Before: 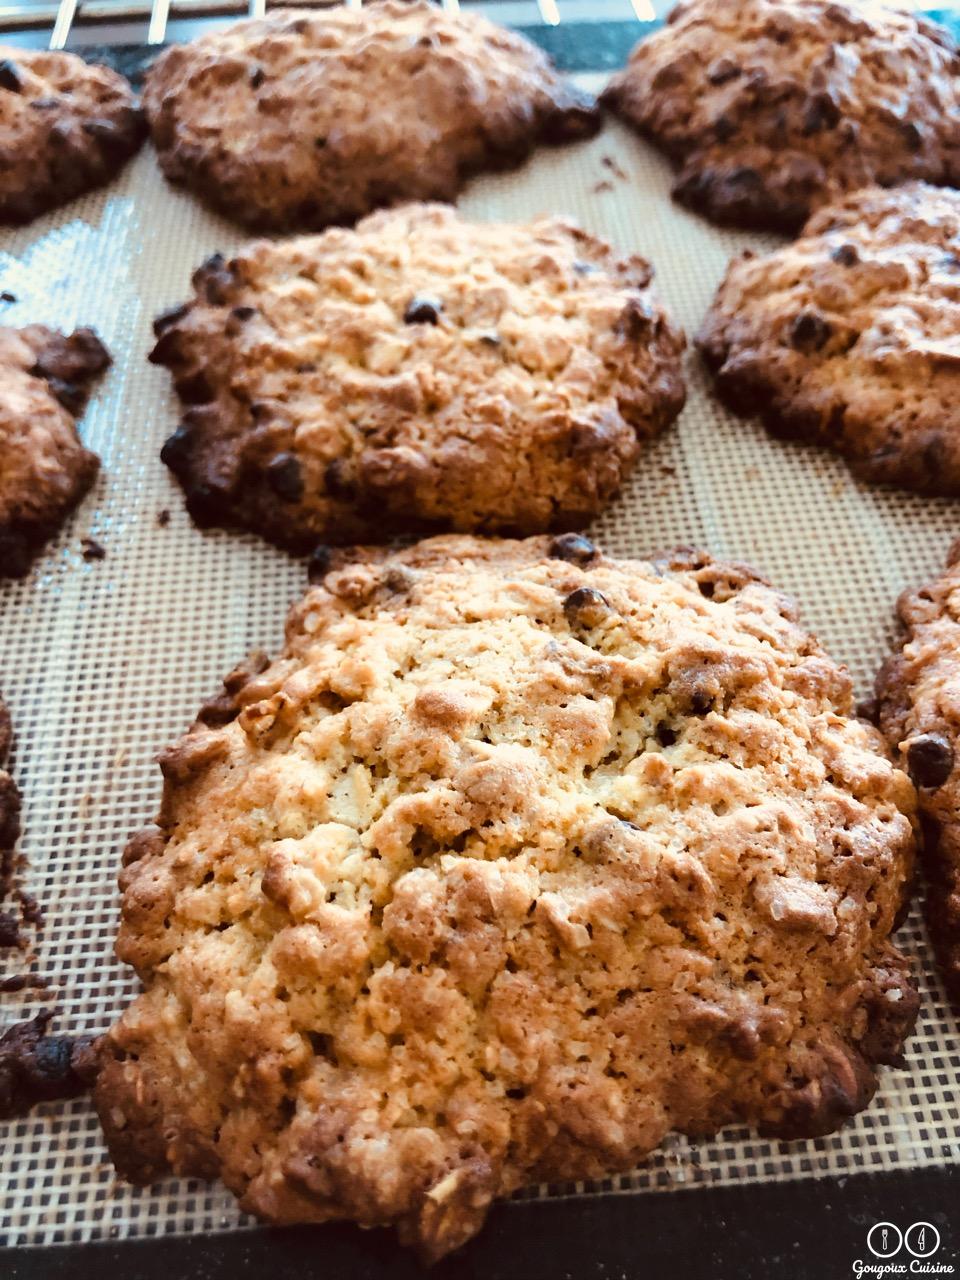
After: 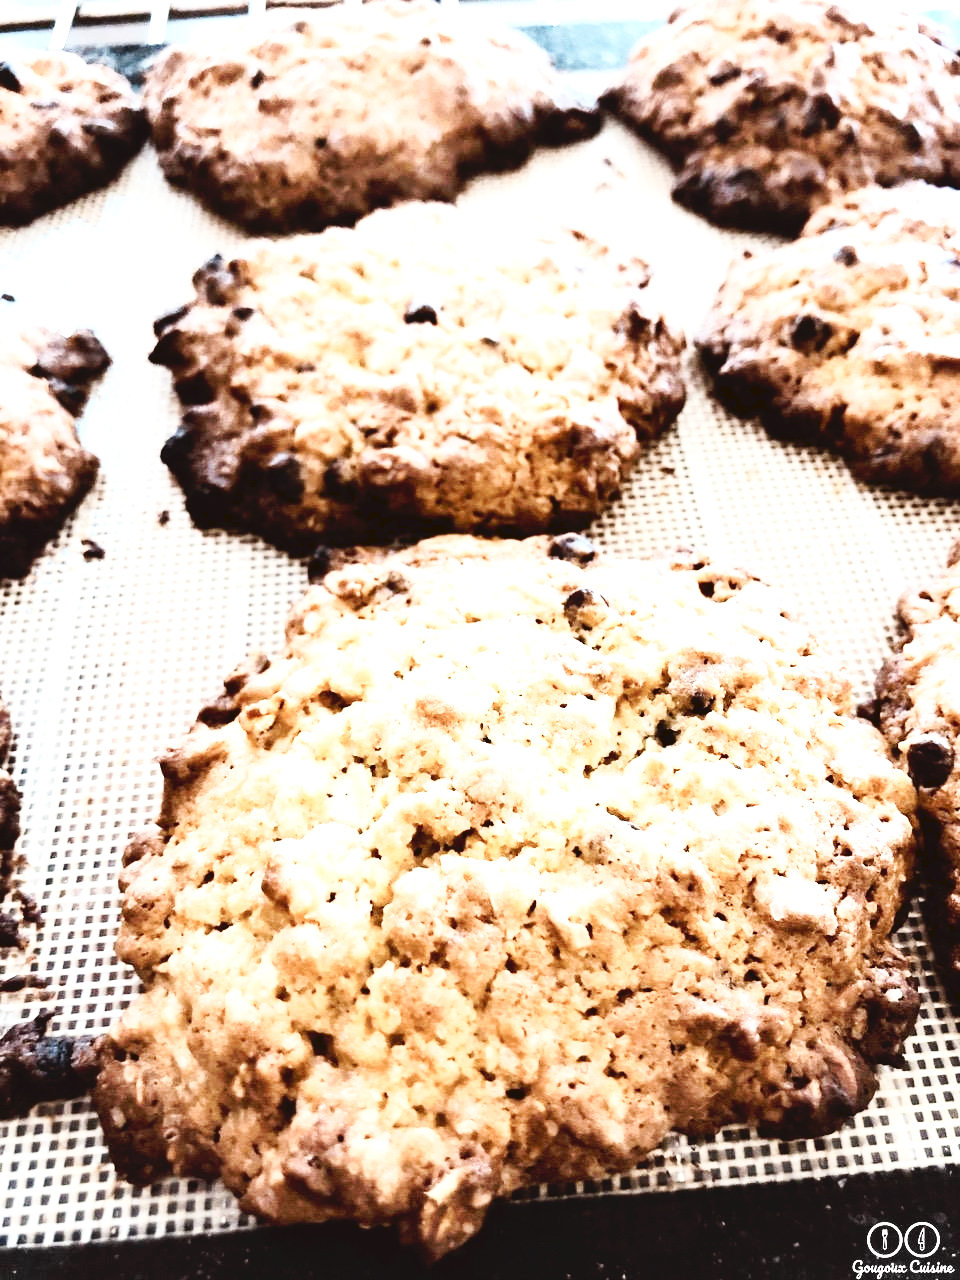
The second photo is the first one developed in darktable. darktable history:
tone curve: curves: ch0 [(0, 0) (0.003, 0.047) (0.011, 0.051) (0.025, 0.051) (0.044, 0.057) (0.069, 0.068) (0.1, 0.076) (0.136, 0.108) (0.177, 0.166) (0.224, 0.229) (0.277, 0.299) (0.335, 0.364) (0.399, 0.46) (0.468, 0.553) (0.543, 0.639) (0.623, 0.724) (0.709, 0.808) (0.801, 0.886) (0.898, 0.954) (1, 1)], preserve colors none
exposure: black level correction 0, exposure 1.199 EV, compensate exposure bias true, compensate highlight preservation false
contrast brightness saturation: contrast 0.252, saturation -0.314
